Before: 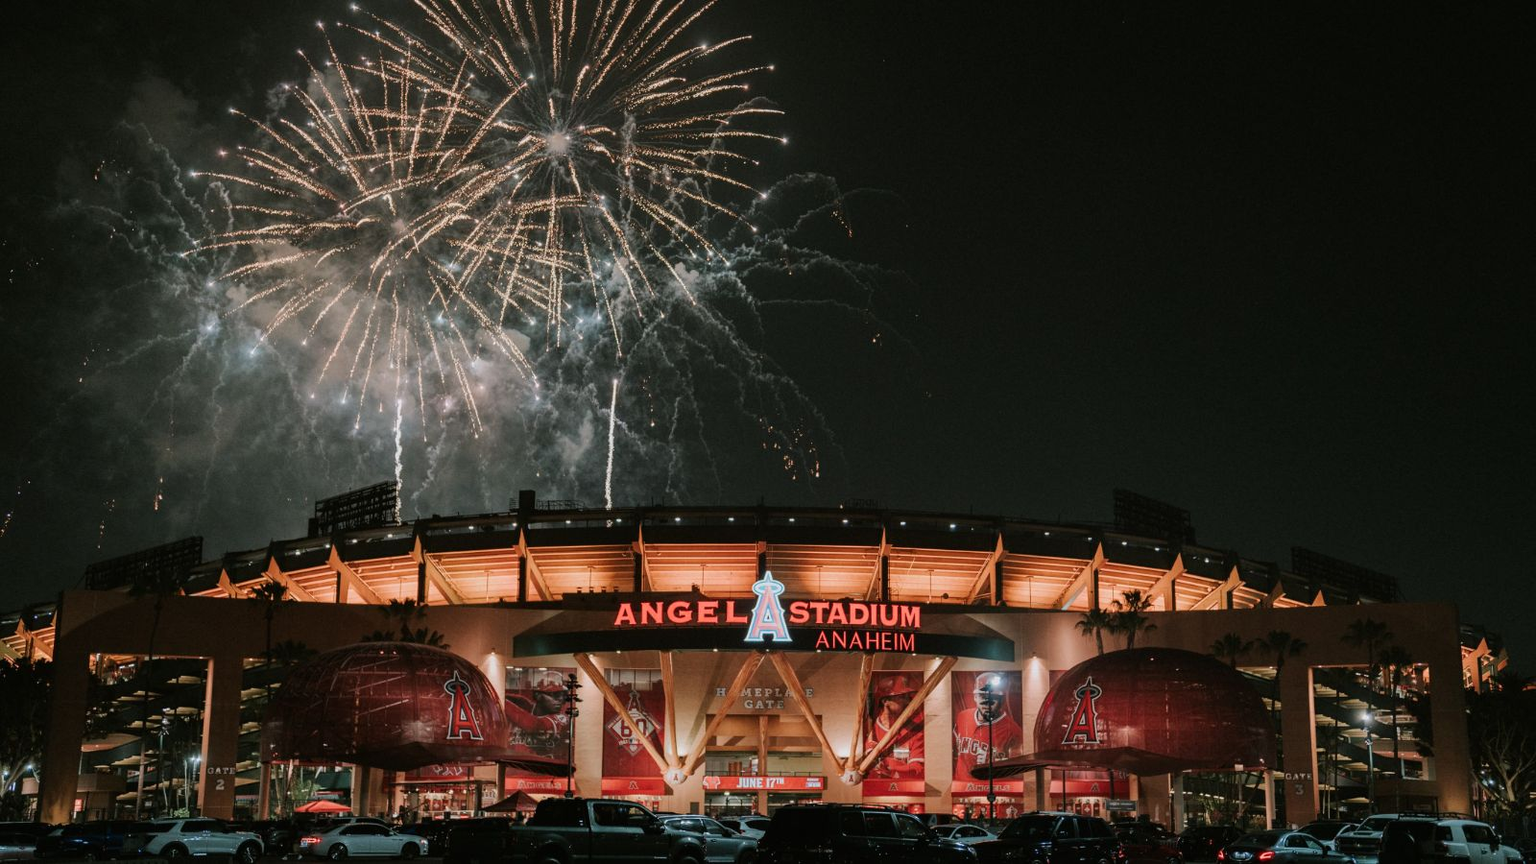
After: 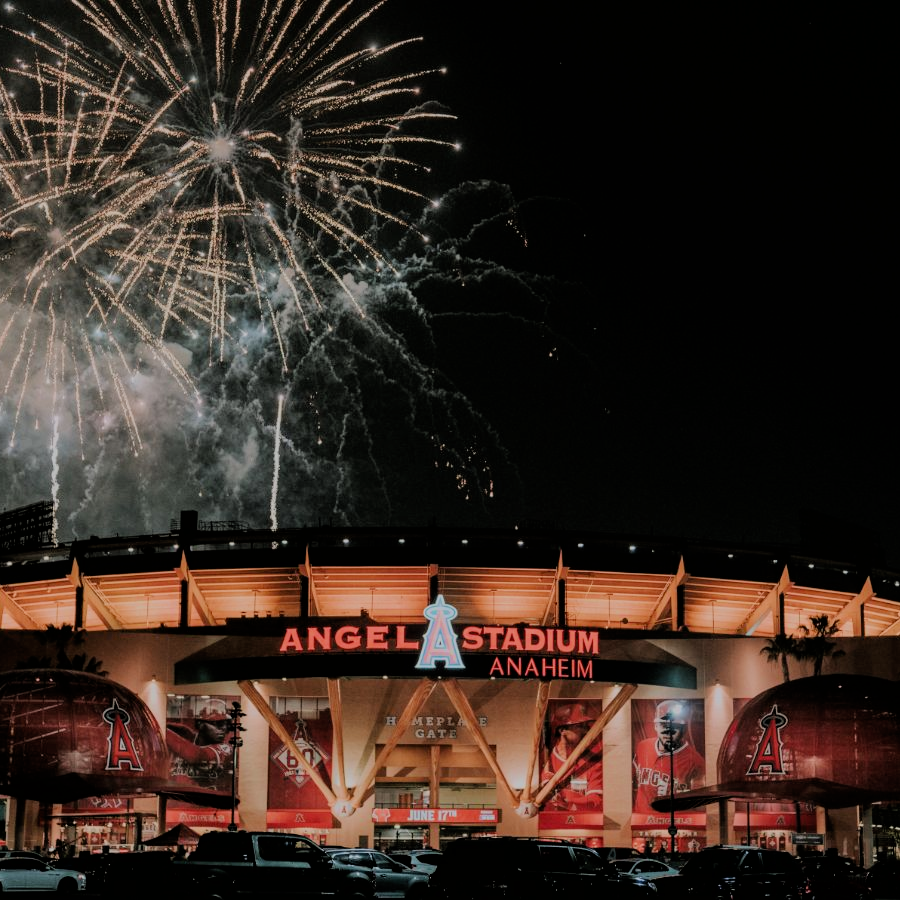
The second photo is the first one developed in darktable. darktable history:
crop and rotate: left 22.516%, right 21.234%
filmic rgb: black relative exposure -6.15 EV, white relative exposure 6.96 EV, hardness 2.23, color science v6 (2022)
